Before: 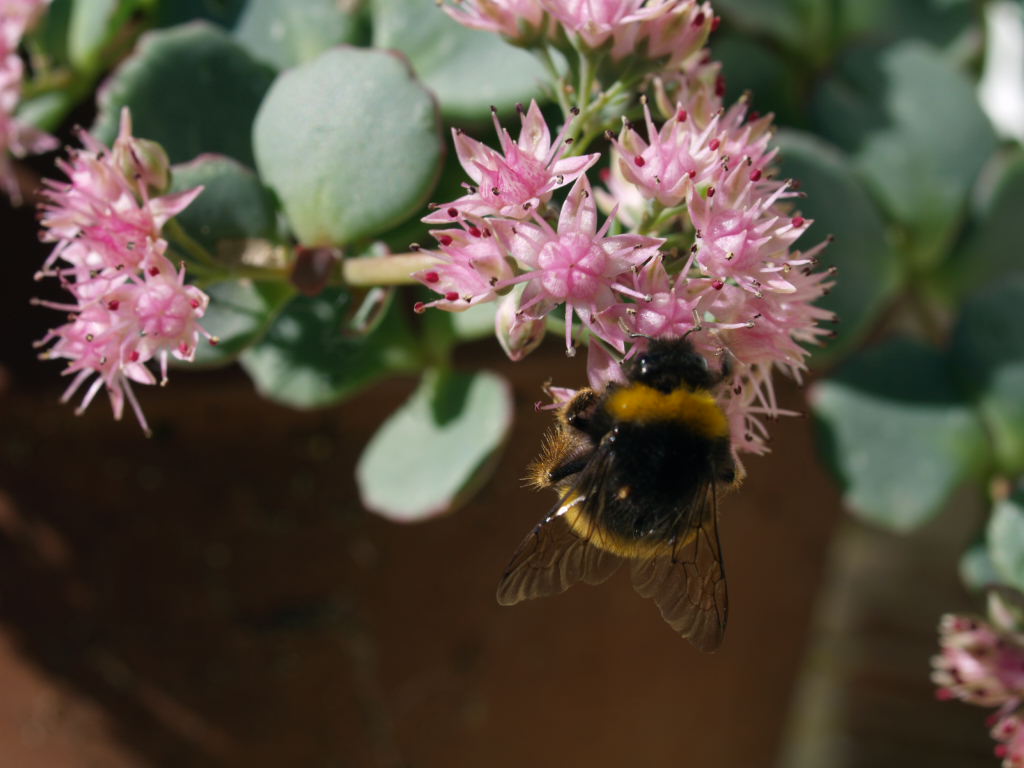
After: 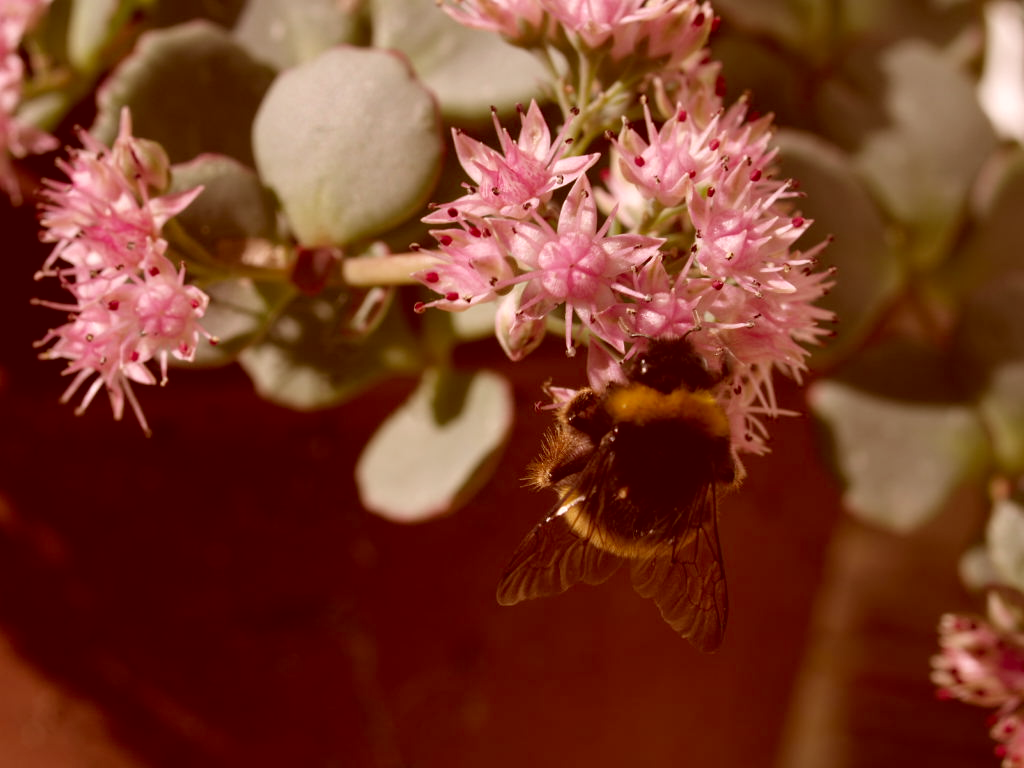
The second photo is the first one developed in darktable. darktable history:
color correction: highlights a* 9.18, highlights b* 8.49, shadows a* 39.81, shadows b* 39.54, saturation 0.772
